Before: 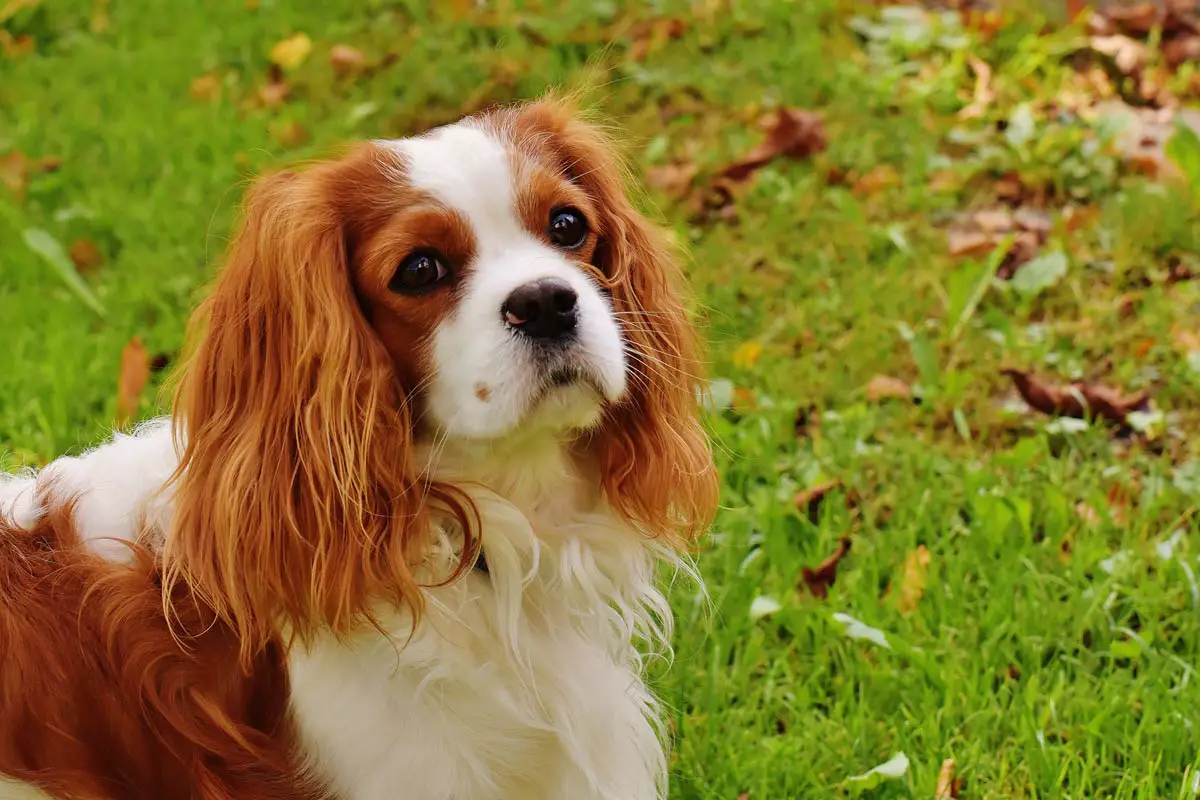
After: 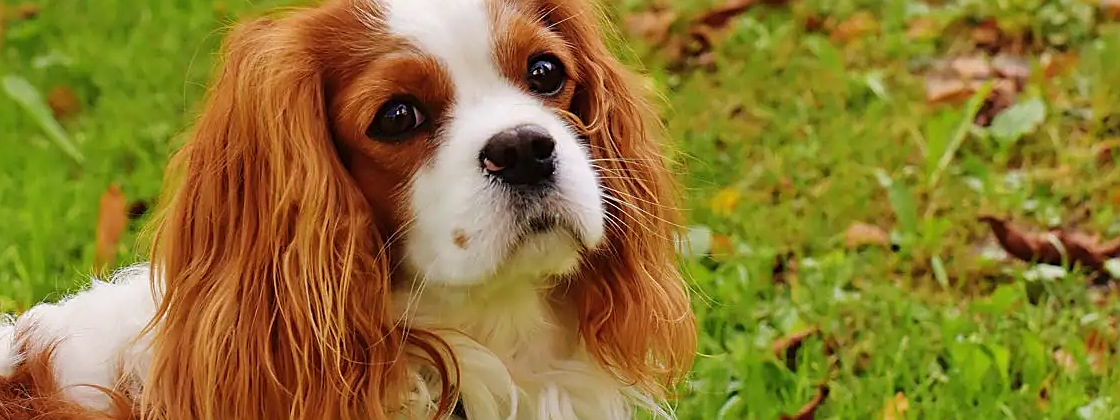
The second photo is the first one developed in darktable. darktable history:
crop: left 1.834%, top 19.136%, right 4.819%, bottom 28.347%
sharpen: on, module defaults
